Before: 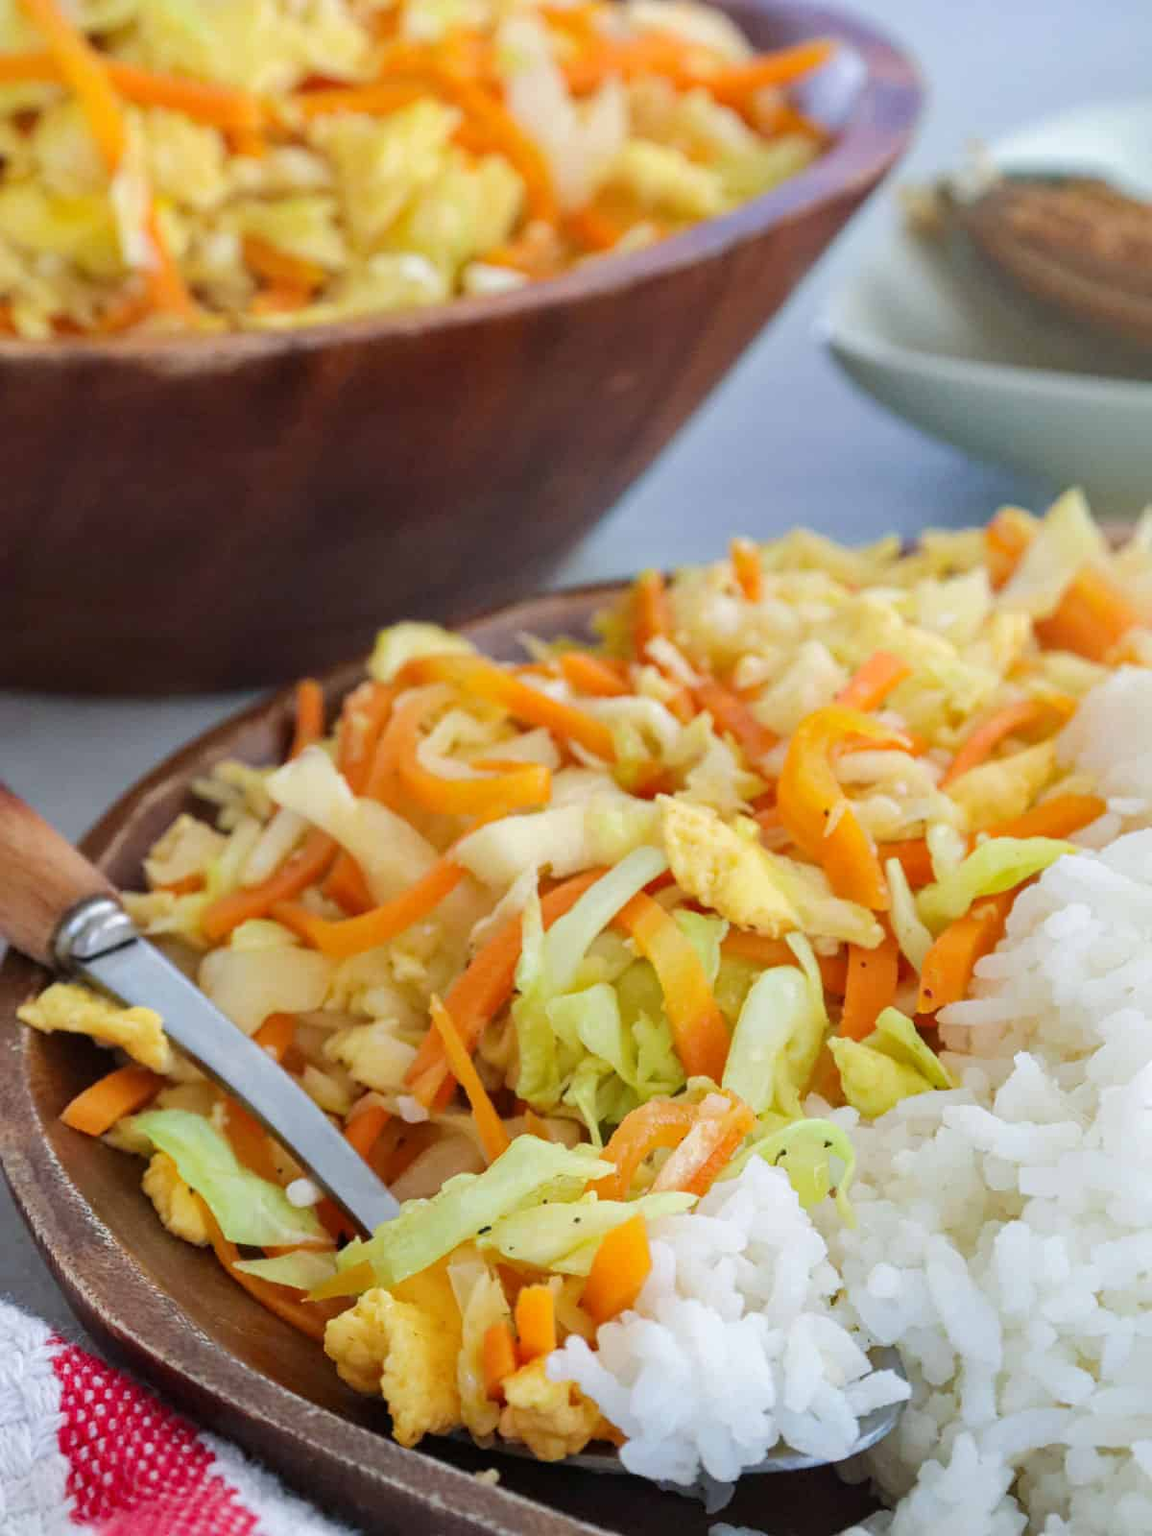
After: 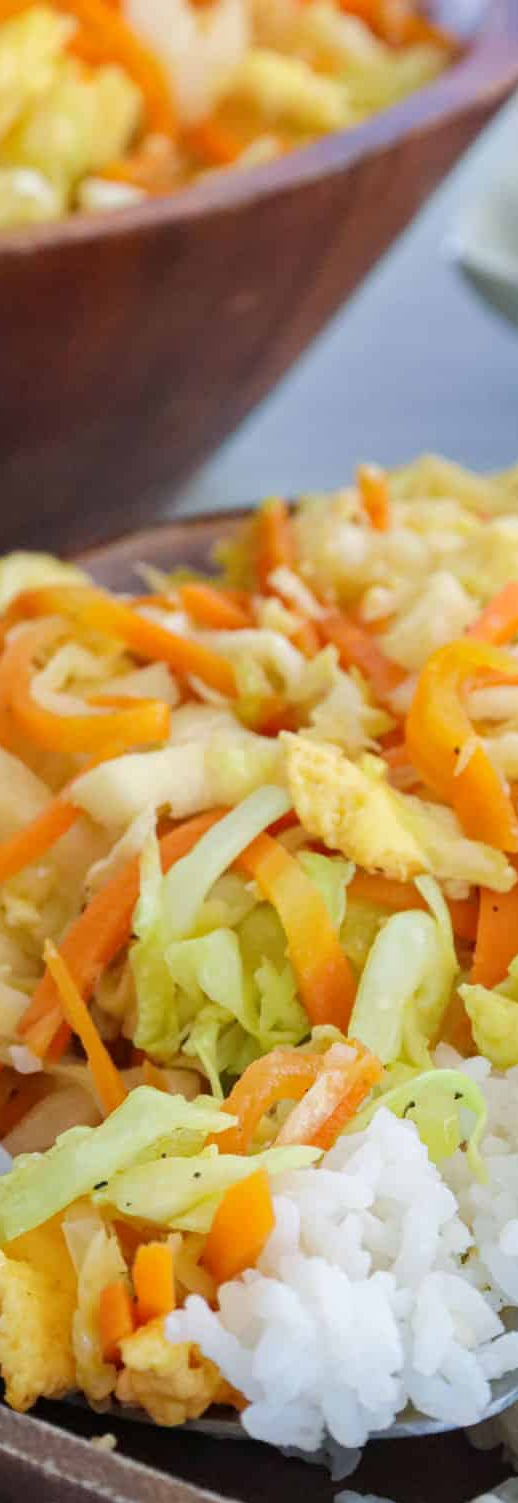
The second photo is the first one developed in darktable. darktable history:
crop: left 33.725%, top 6.036%, right 23.068%
